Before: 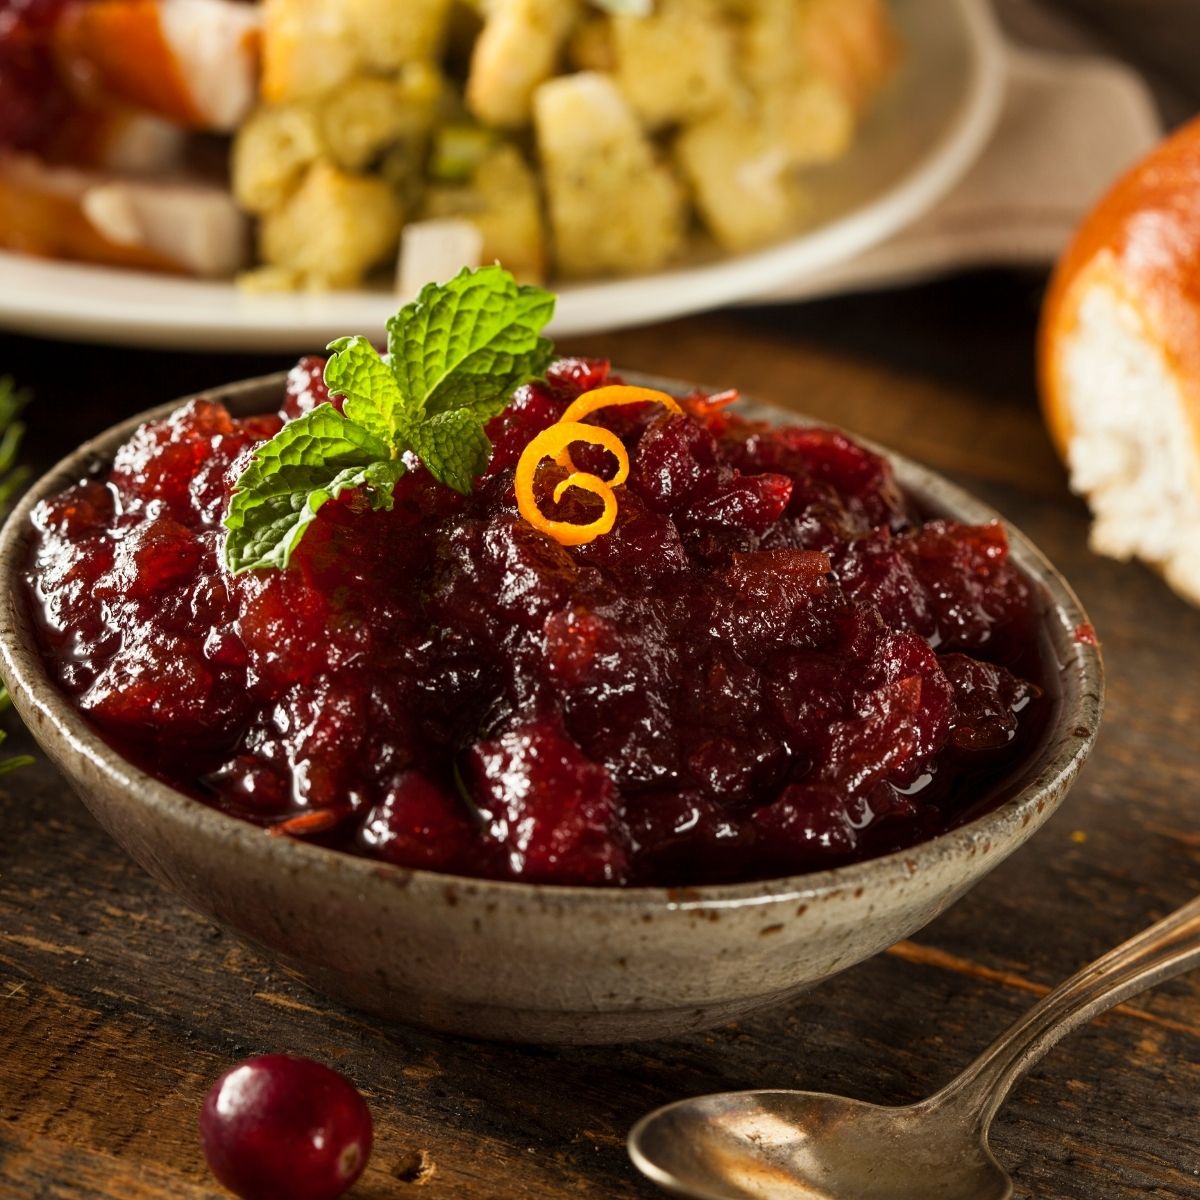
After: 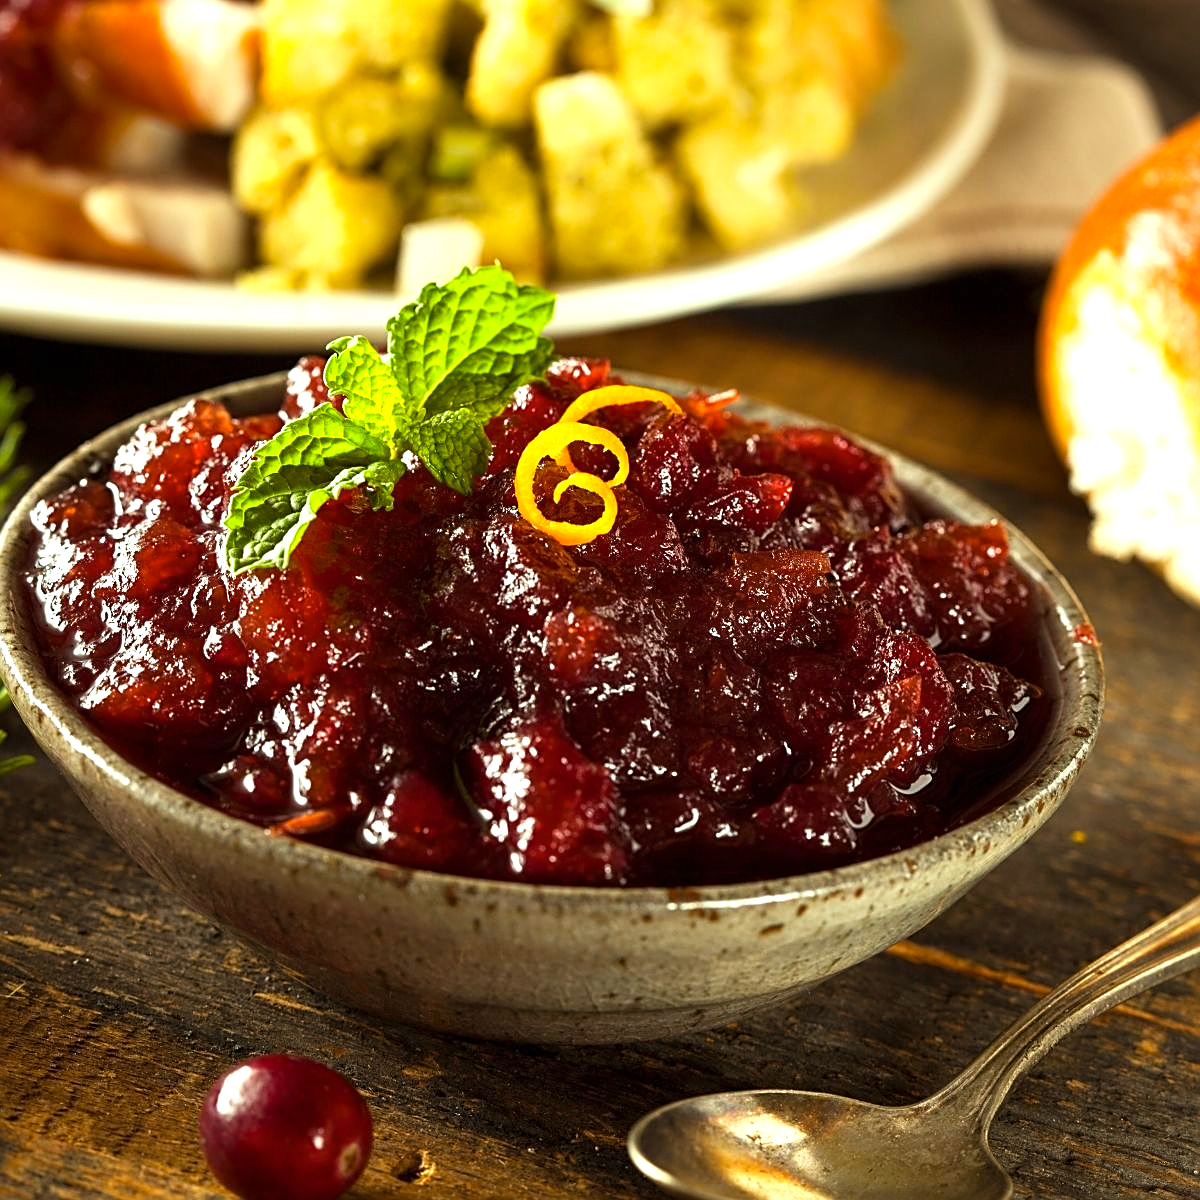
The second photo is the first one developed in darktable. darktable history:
sharpen: on, module defaults
color correction: highlights a* -8.17, highlights b* 3.62
color balance rgb: power › hue 74.59°, highlights gain › luminance 17.285%, linear chroma grading › global chroma 8.679%, perceptual saturation grading › global saturation 0.129%, global vibrance 9.295%
exposure: exposure 0.6 EV, compensate highlight preservation false
